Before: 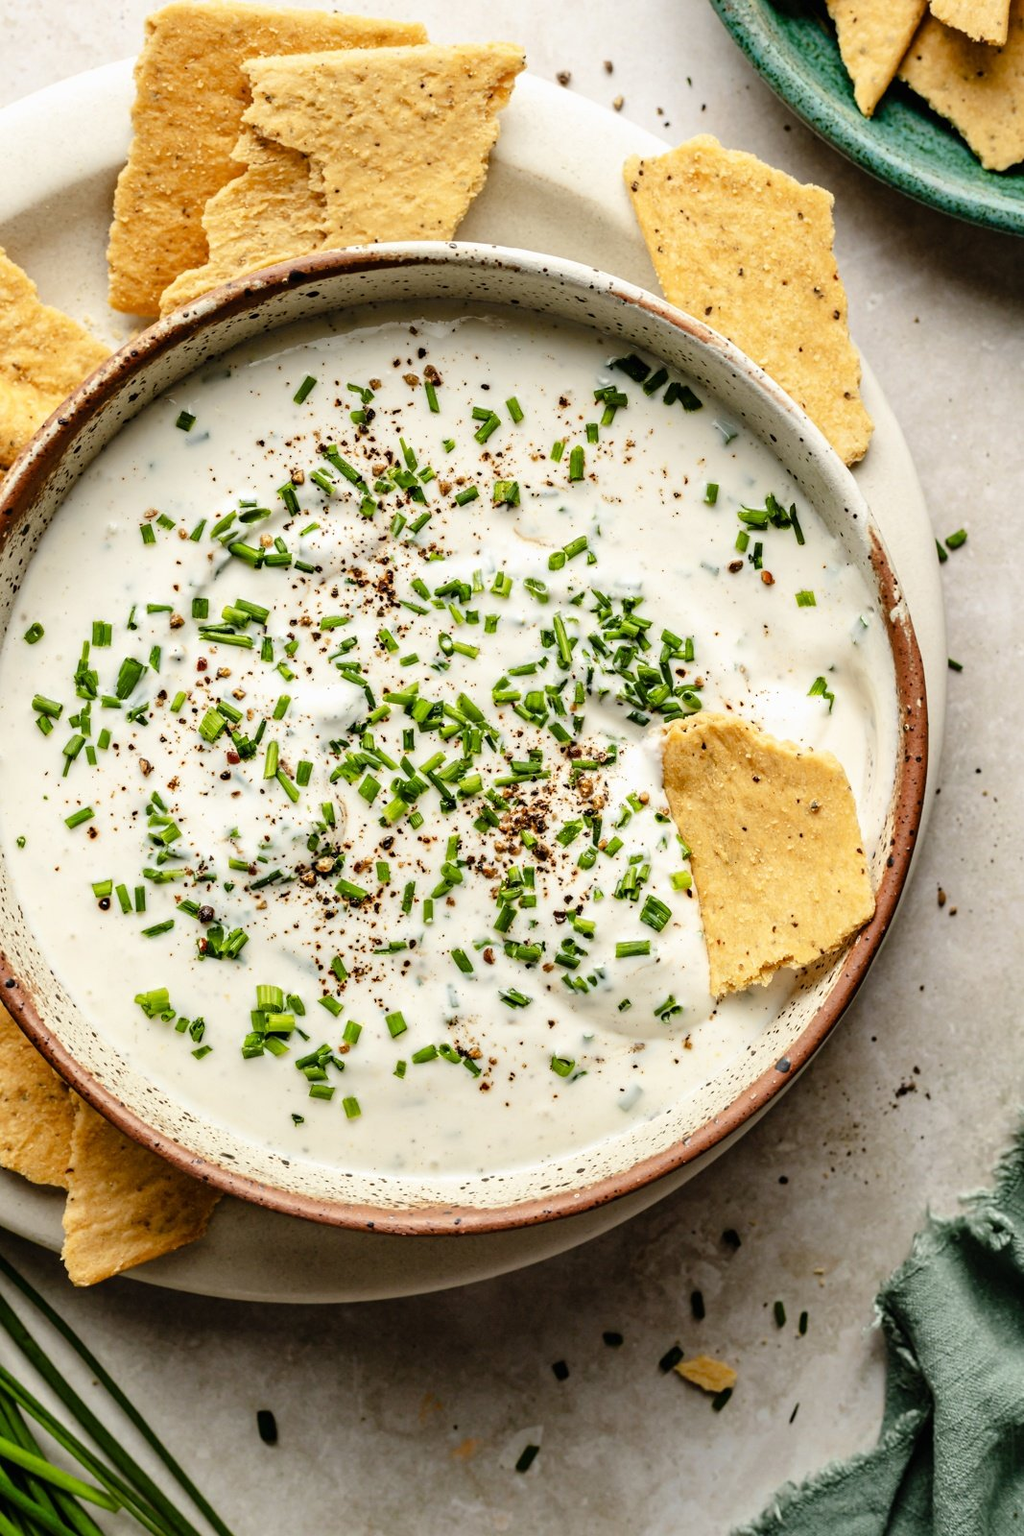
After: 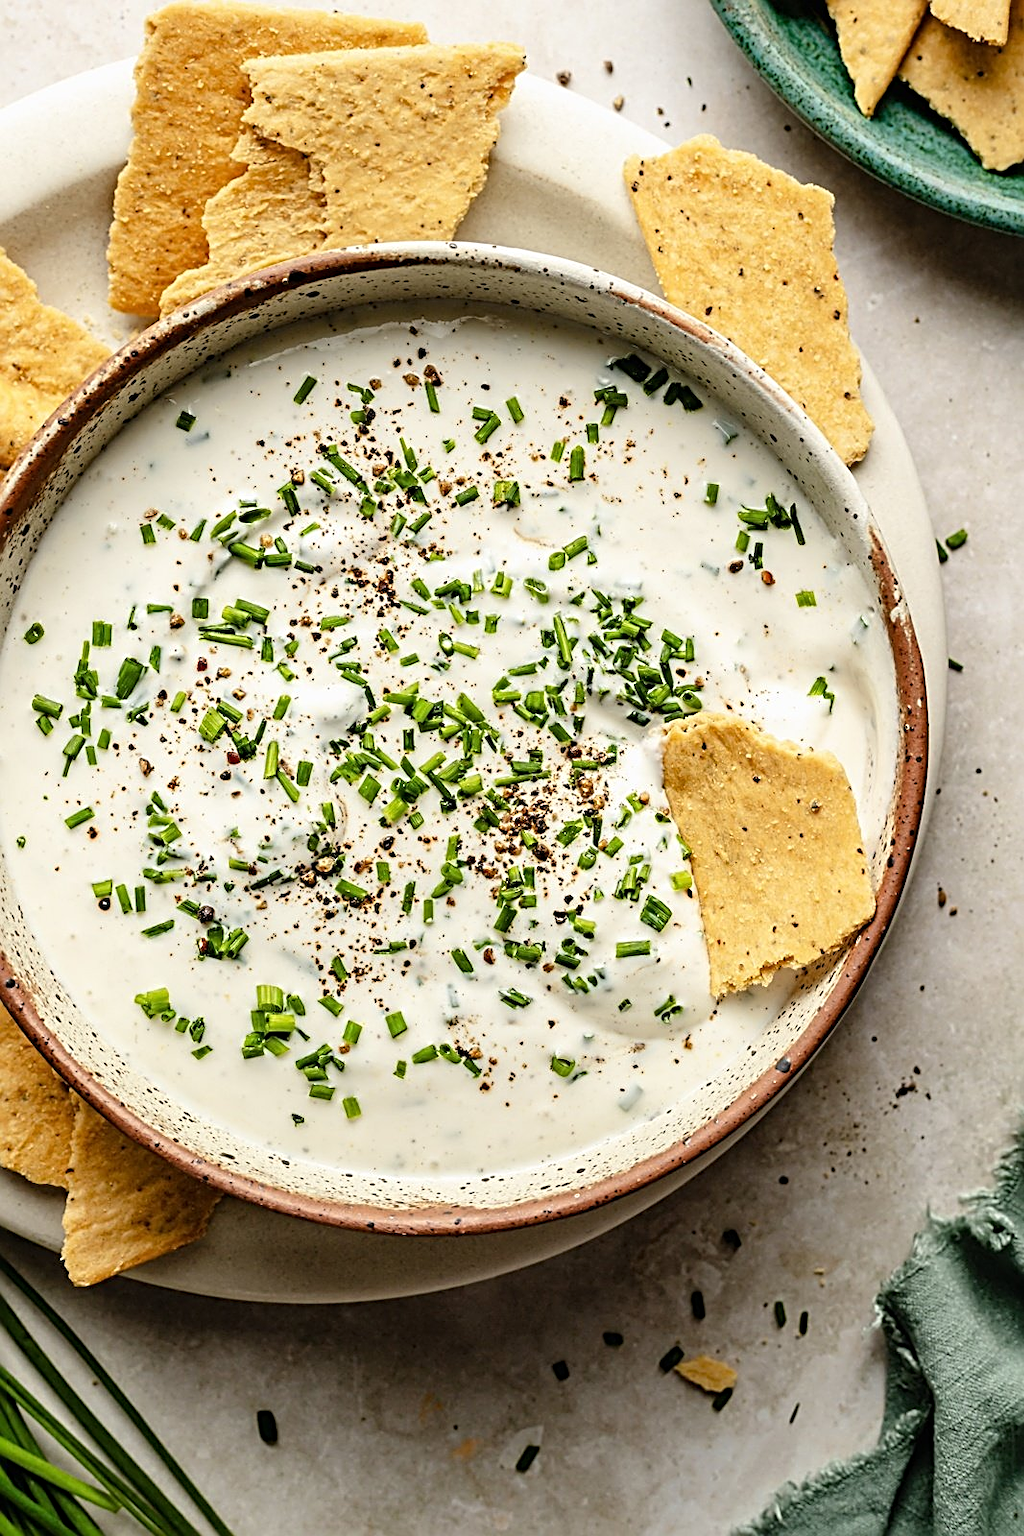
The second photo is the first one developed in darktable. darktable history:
sharpen: radius 2.584, amount 0.688
tone curve: preserve colors none
